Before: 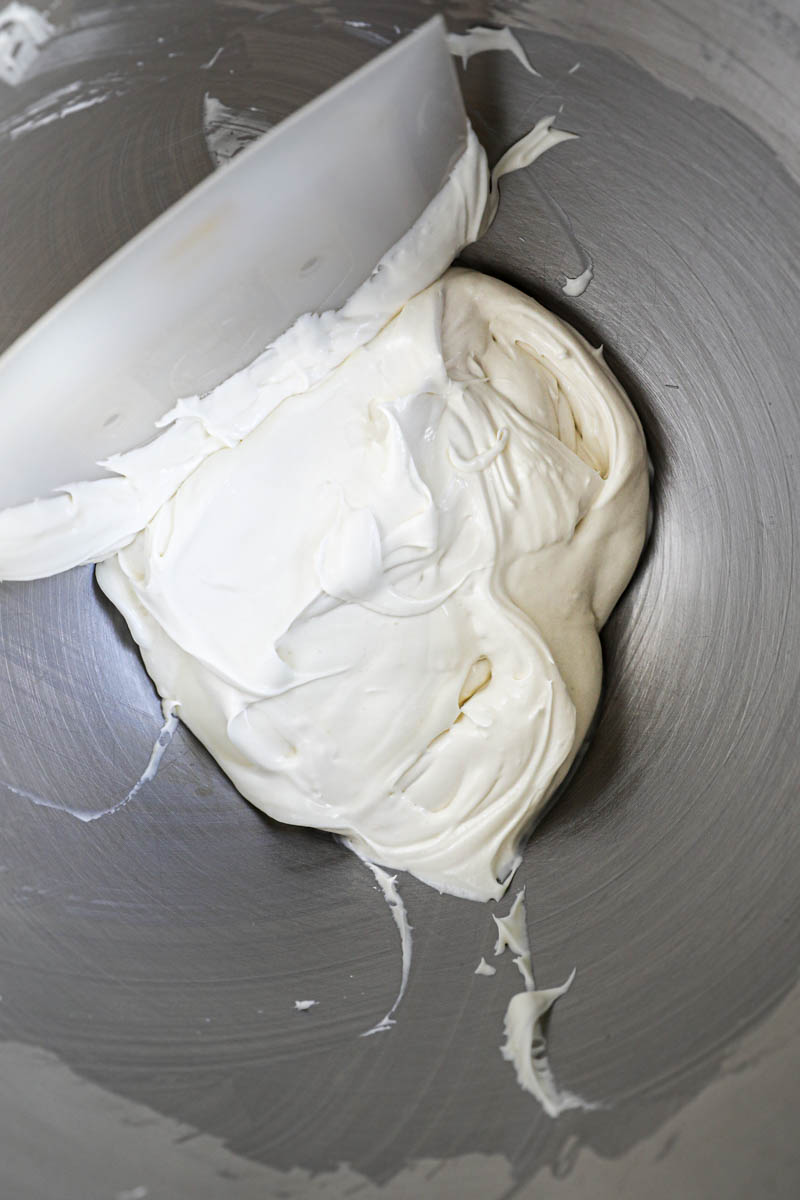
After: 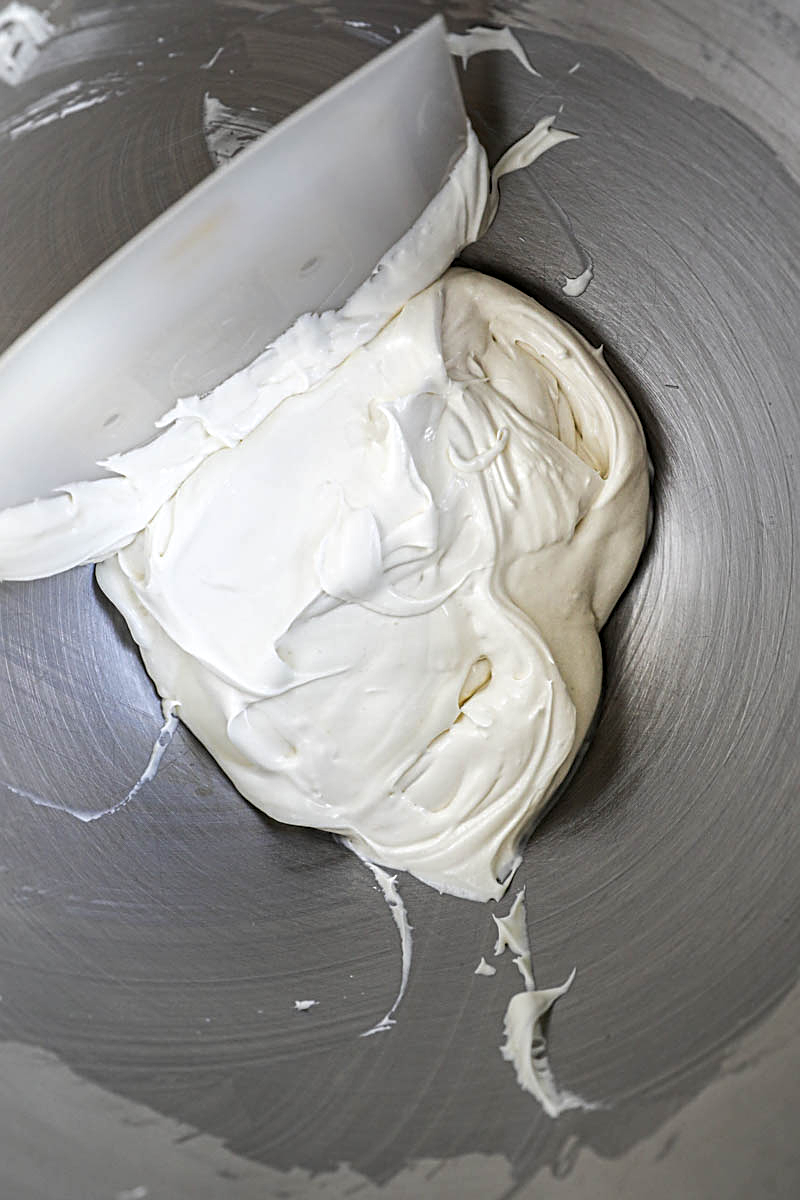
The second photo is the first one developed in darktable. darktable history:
sharpen: on, module defaults
local contrast: on, module defaults
shadows and highlights: radius 125.38, shadows 21.16, highlights -21.79, low approximation 0.01
